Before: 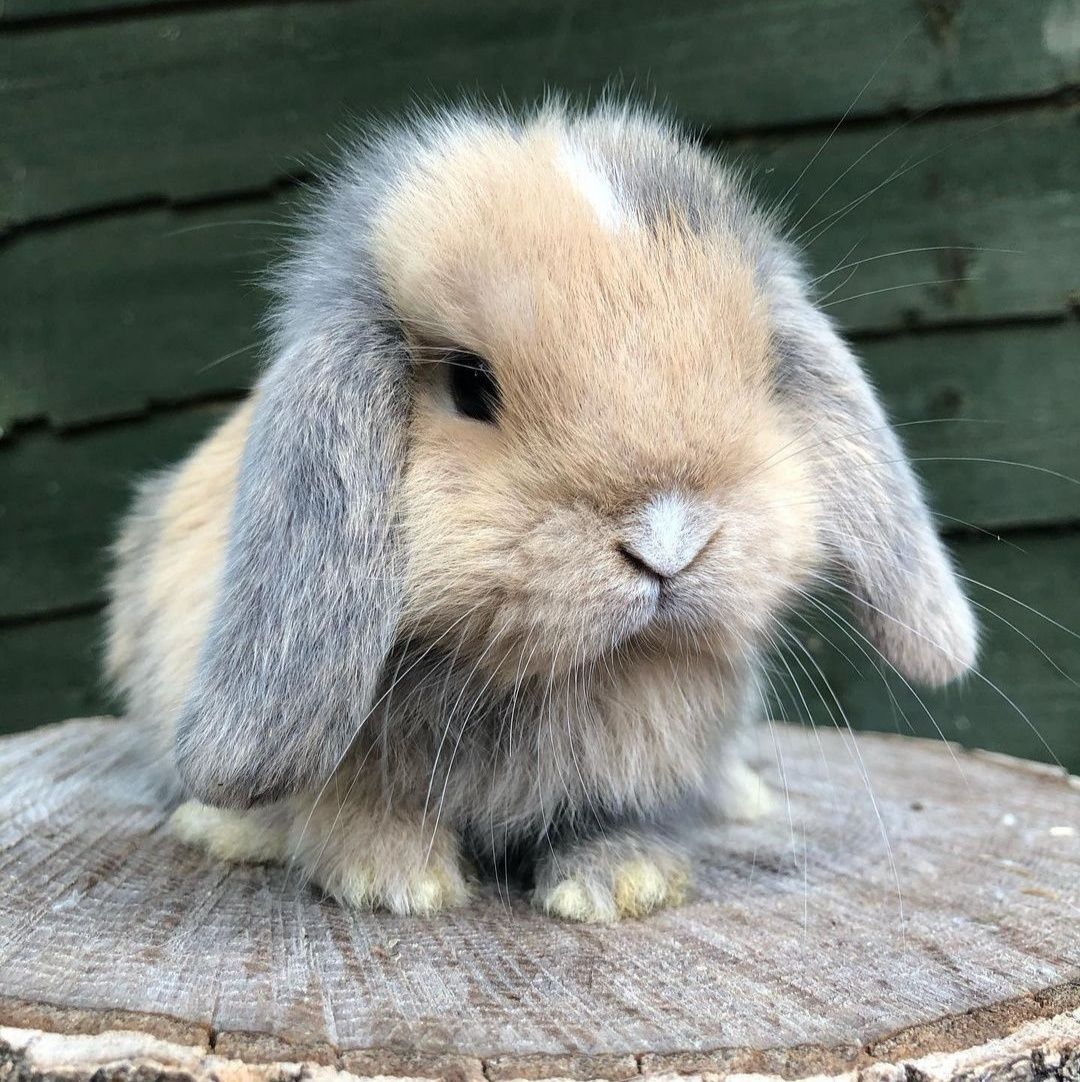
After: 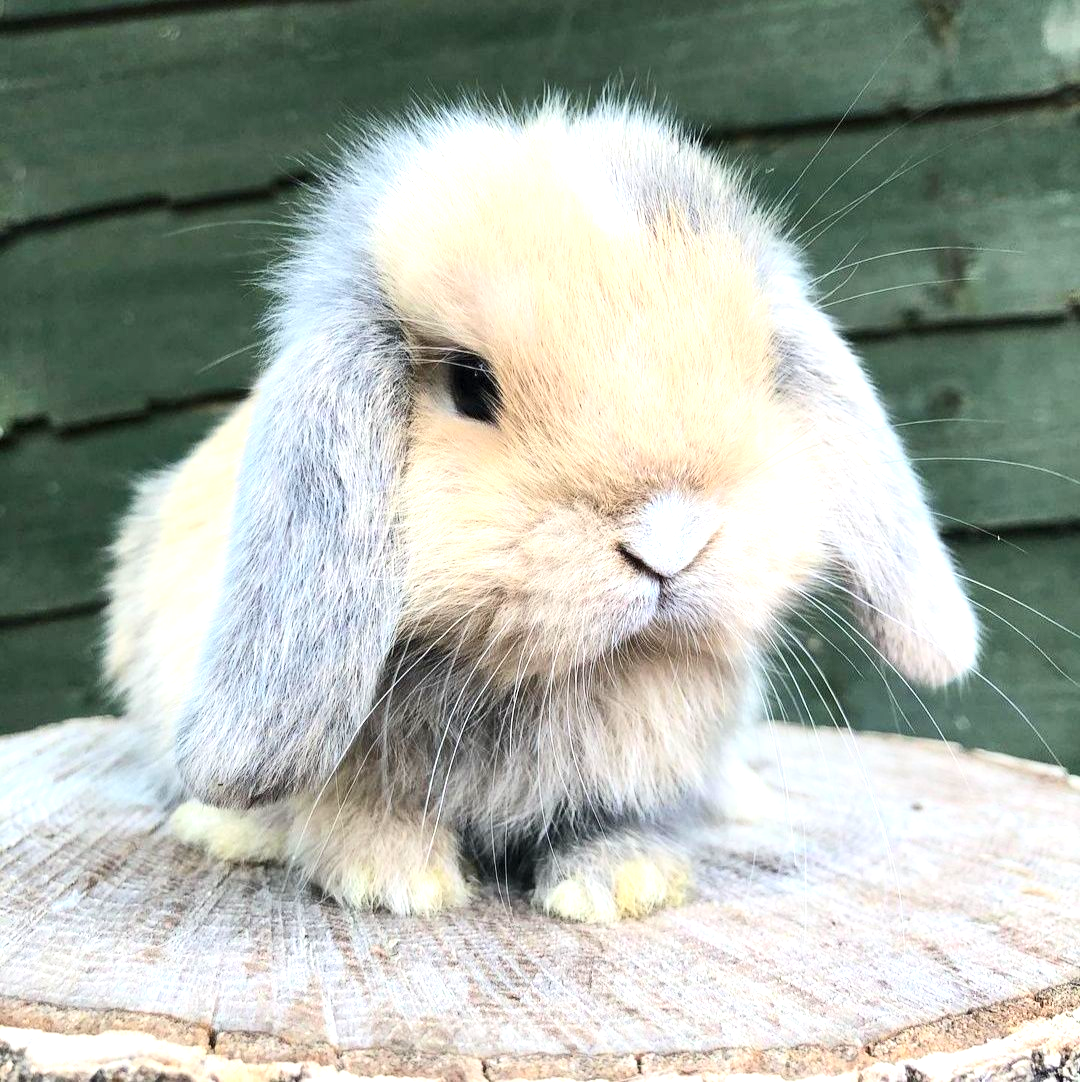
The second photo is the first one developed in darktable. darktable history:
contrast brightness saturation: contrast 0.204, brightness 0.152, saturation 0.142
exposure: exposure 0.768 EV, compensate highlight preservation false
